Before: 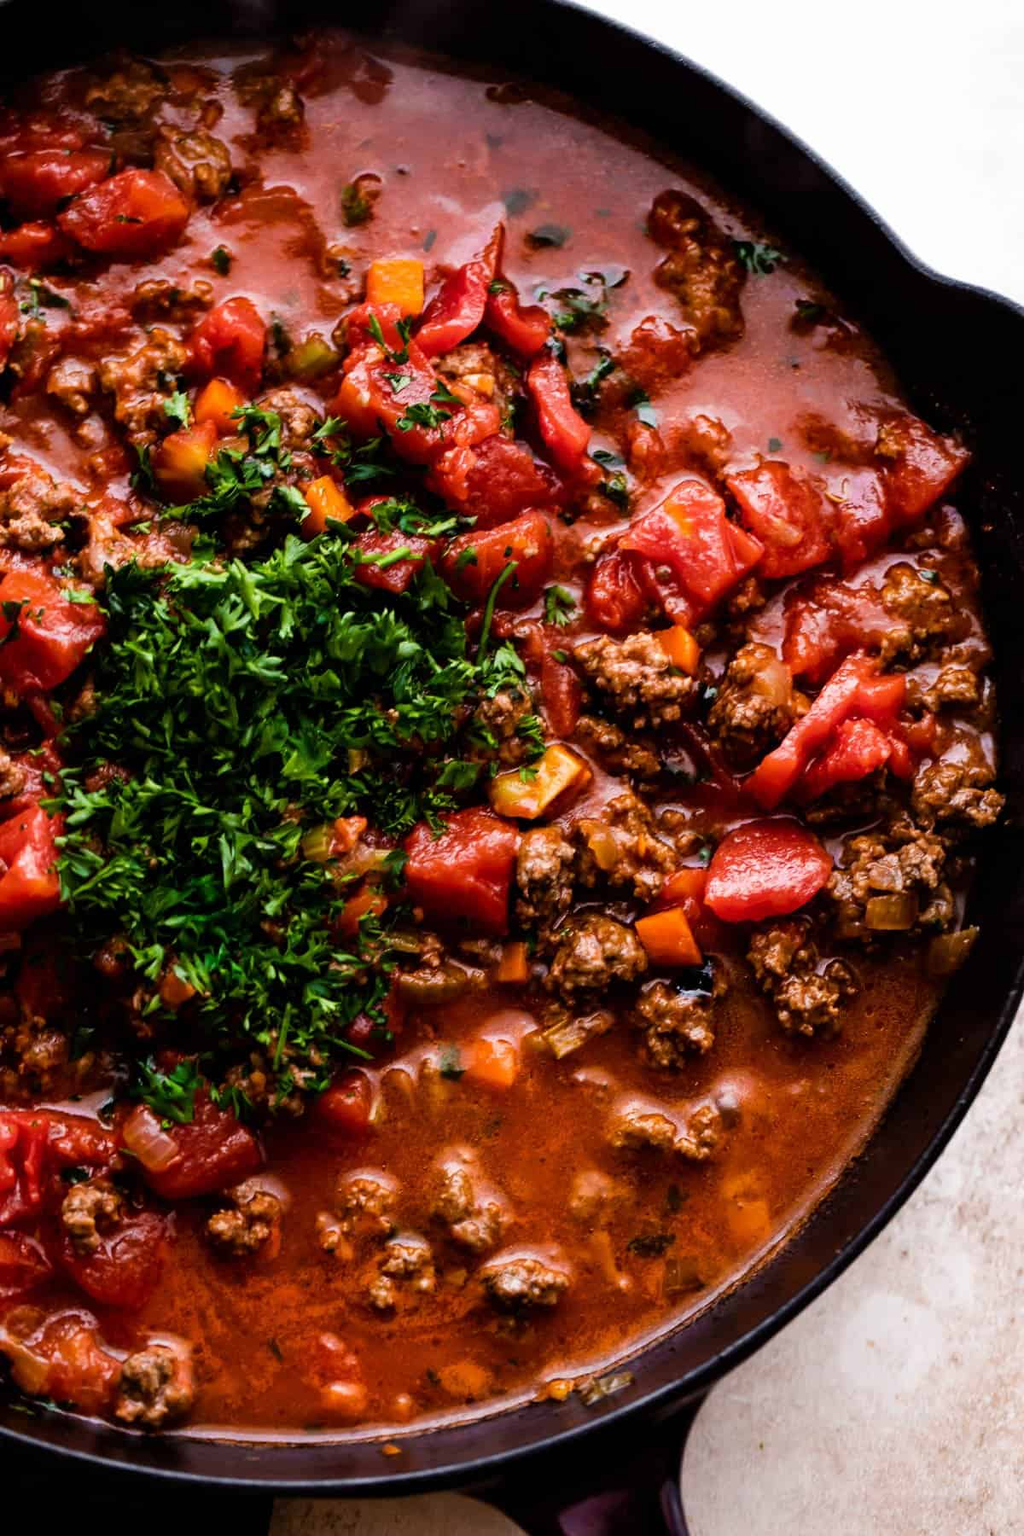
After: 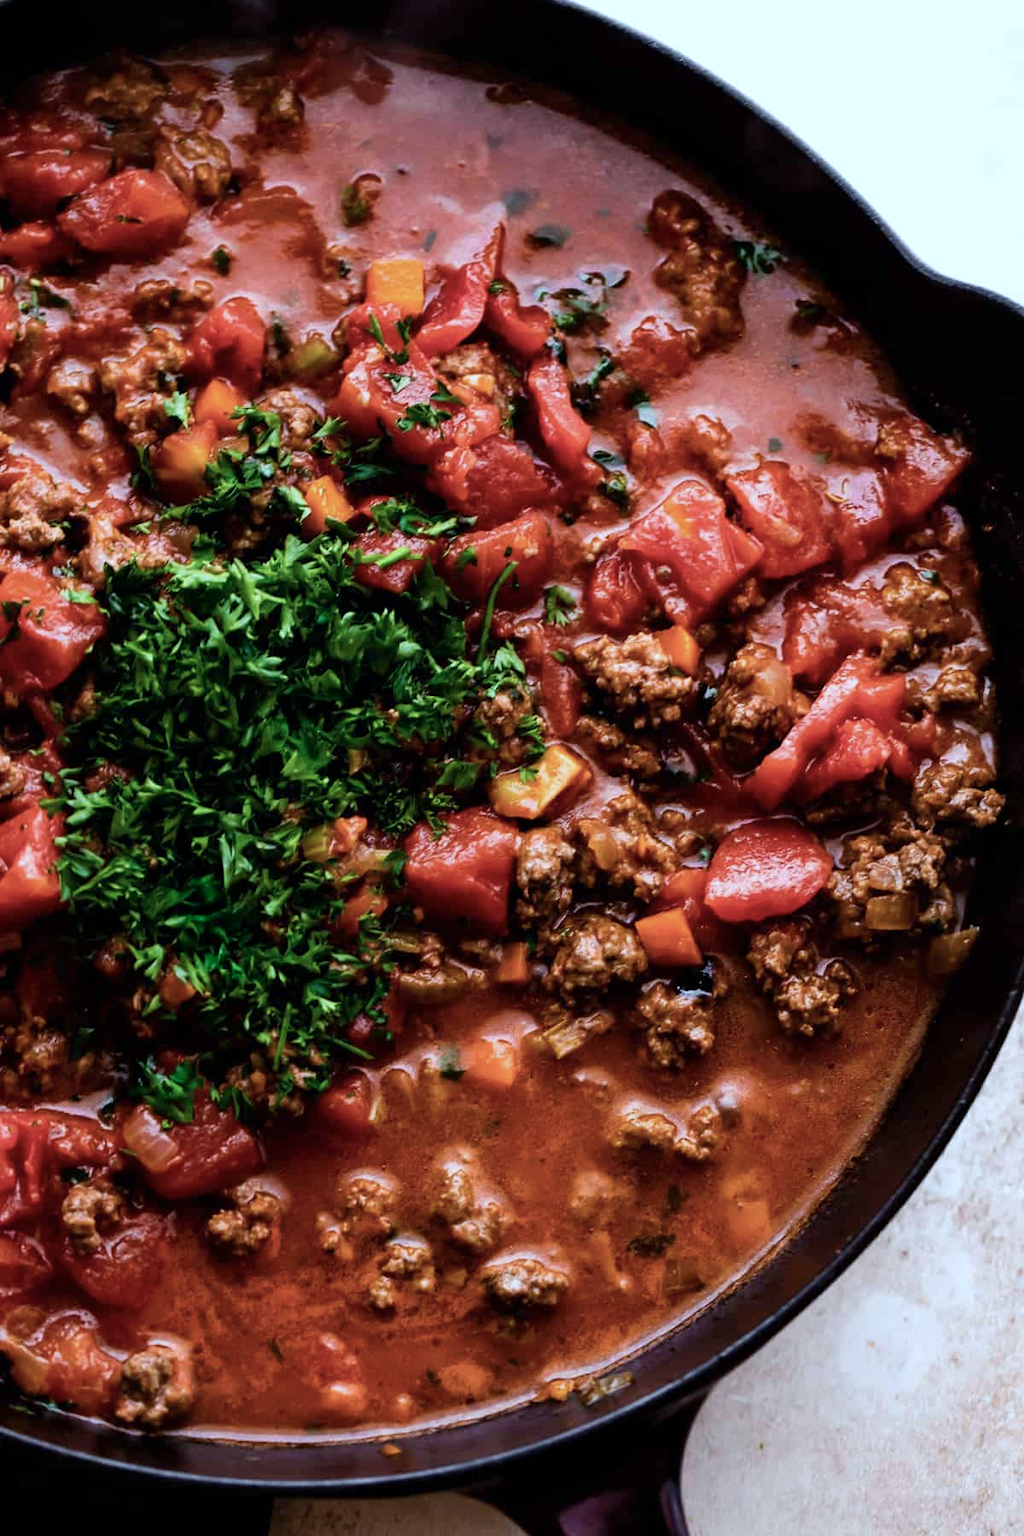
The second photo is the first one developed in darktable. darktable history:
color calibration: illuminant F (fluorescent), F source F9 (Cool White Deluxe 4150 K) – high CRI, x 0.374, y 0.373, temperature 4149.42 K, gamut compression 2.99
